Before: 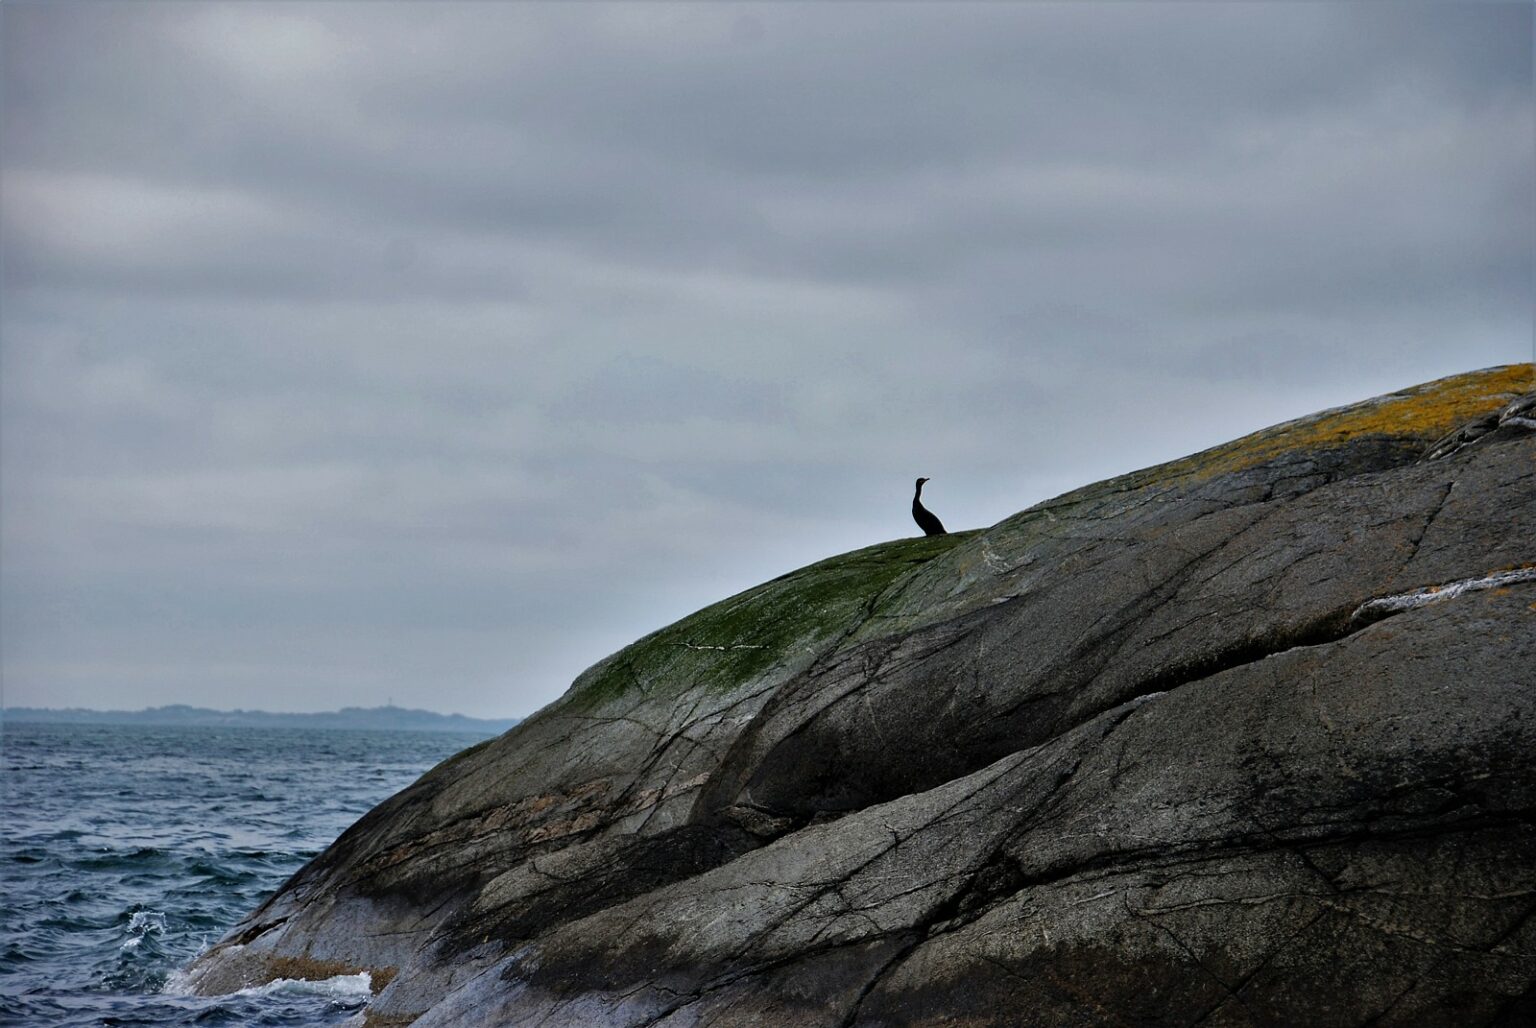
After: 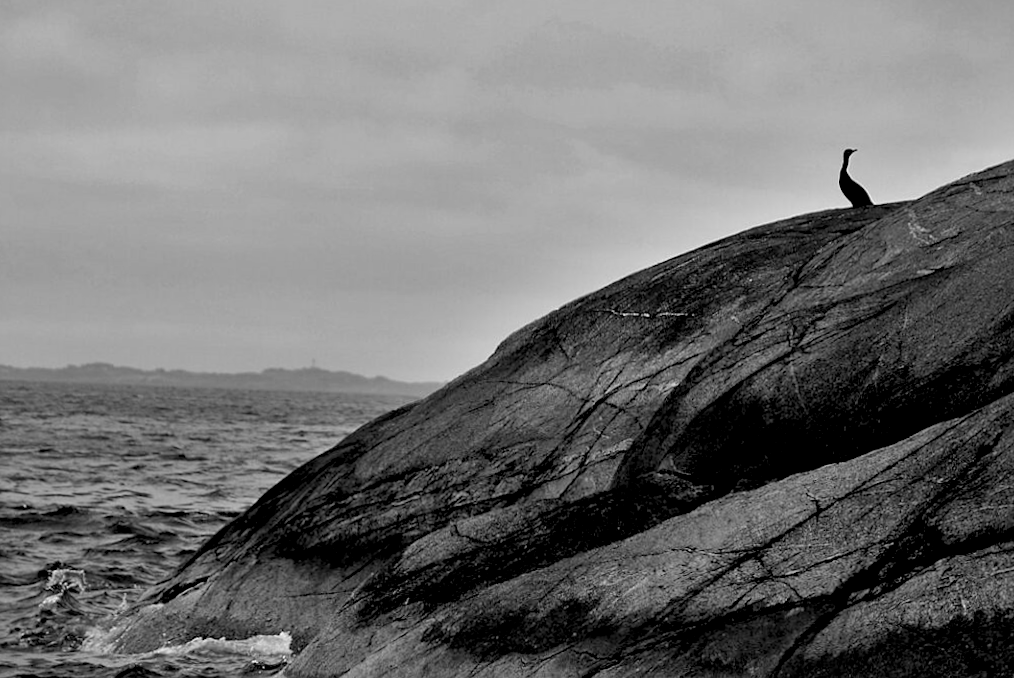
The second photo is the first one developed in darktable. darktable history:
crop and rotate: angle -0.82°, left 3.85%, top 31.828%, right 27.992%
white balance: red 1.138, green 0.996, blue 0.812
rotate and perspective: rotation 0.174°, lens shift (vertical) 0.013, lens shift (horizontal) 0.019, shear 0.001, automatic cropping original format, crop left 0.007, crop right 0.991, crop top 0.016, crop bottom 0.997
monochrome: a 26.22, b 42.67, size 0.8
sharpen: amount 0.2
rgb levels: levels [[0.01, 0.419, 0.839], [0, 0.5, 1], [0, 0.5, 1]]
shadows and highlights: shadows 20.55, highlights -20.99, soften with gaussian
